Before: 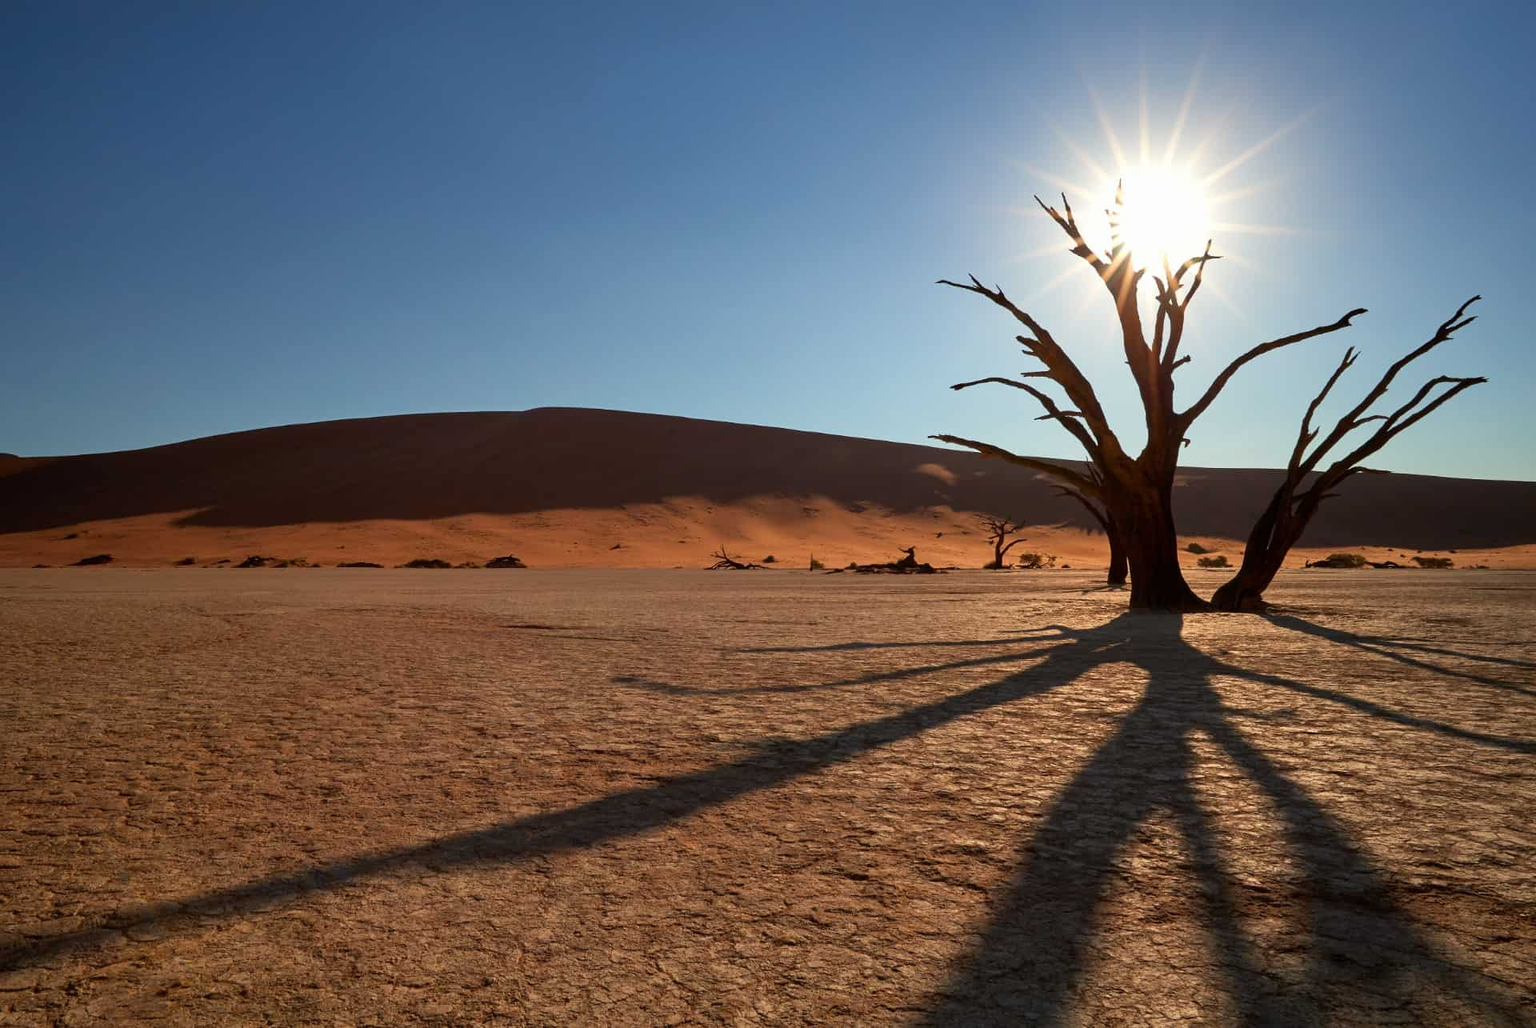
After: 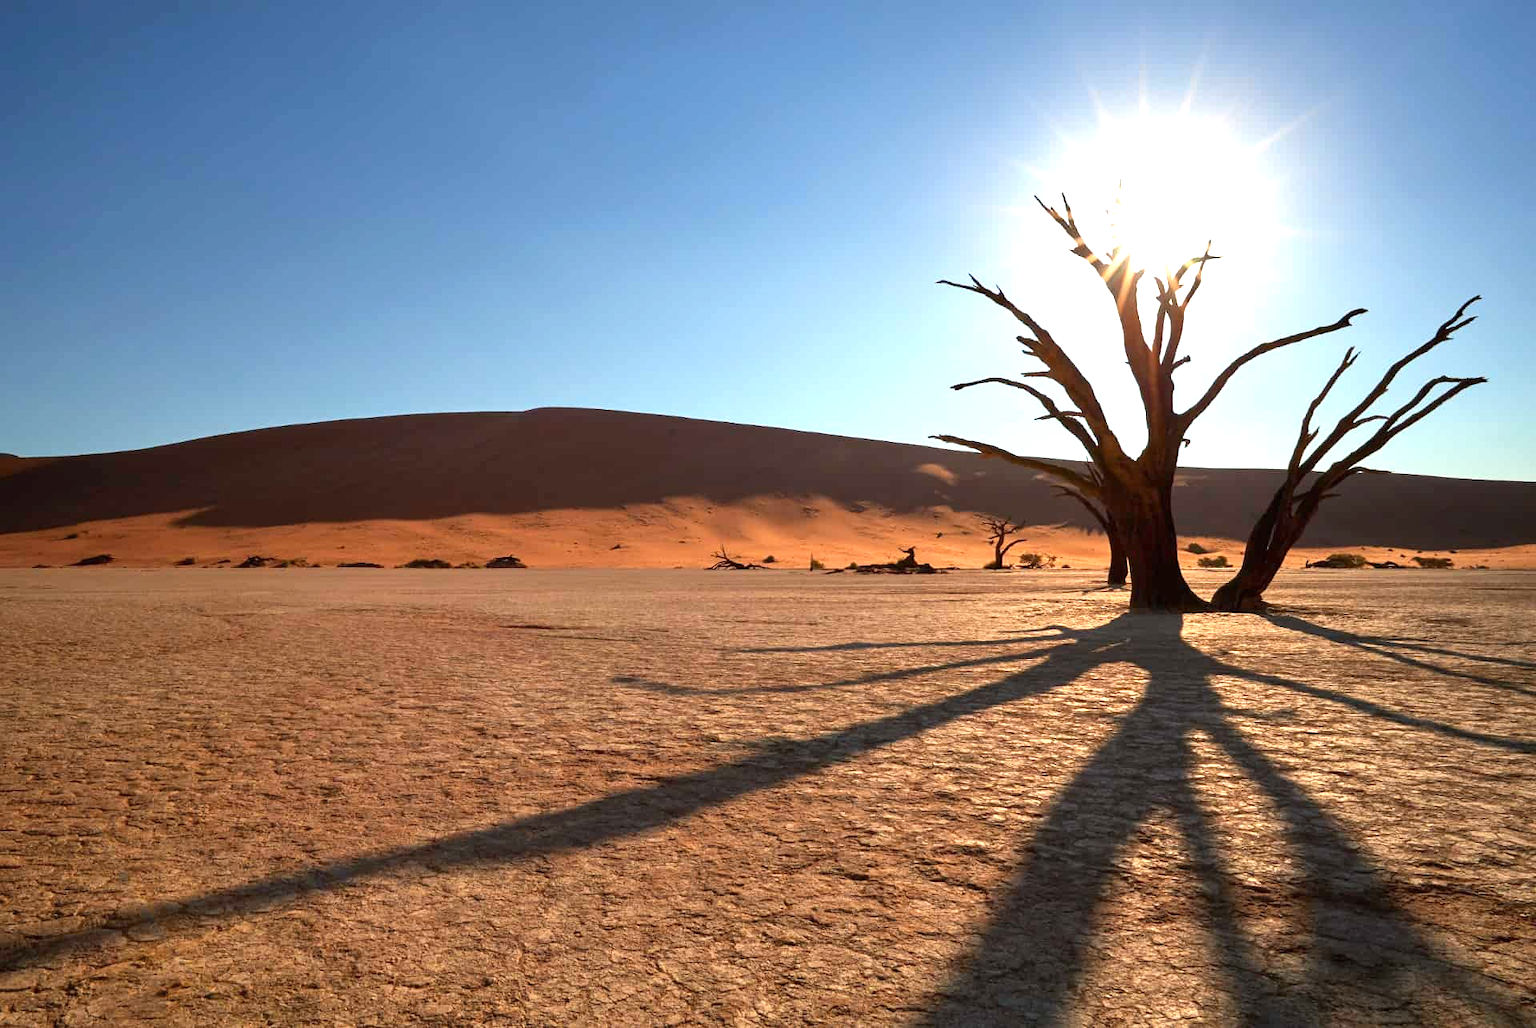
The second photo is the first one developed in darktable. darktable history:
exposure: black level correction 0, exposure 0.953 EV, compensate exposure bias true, compensate highlight preservation false
